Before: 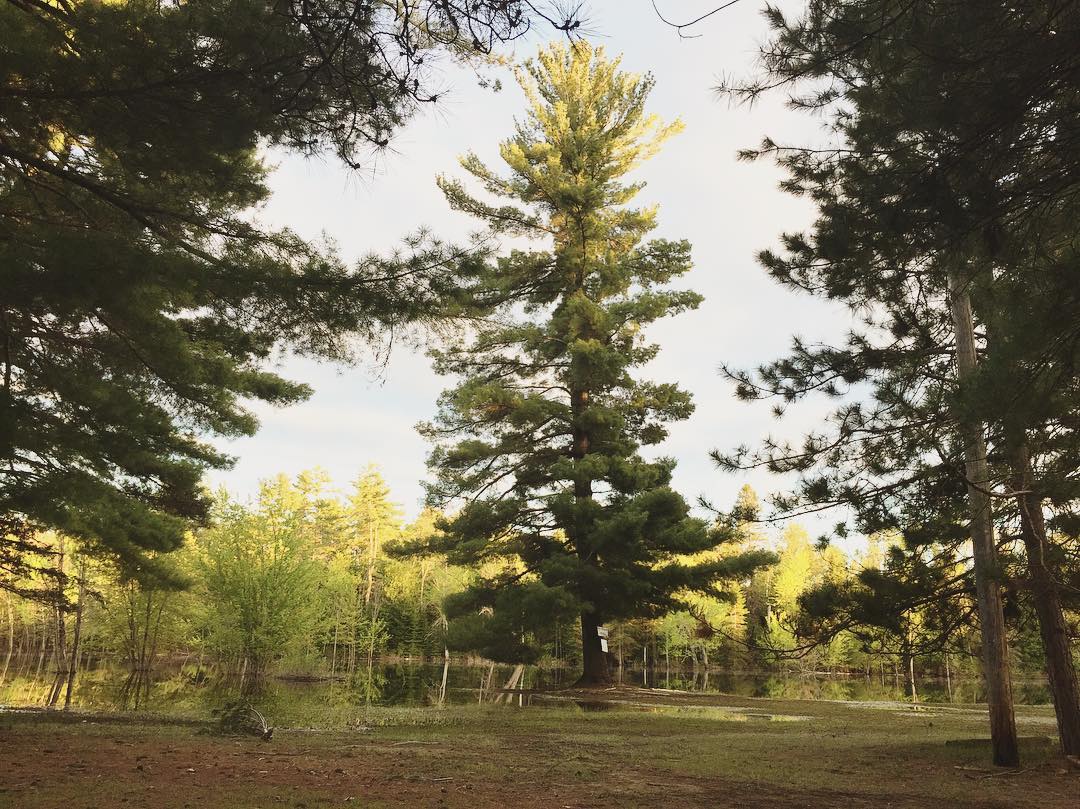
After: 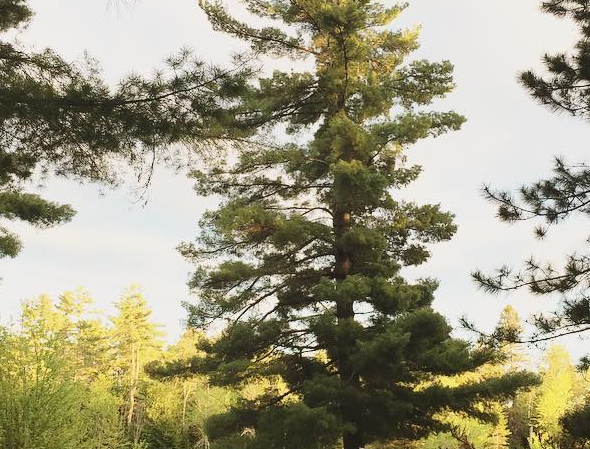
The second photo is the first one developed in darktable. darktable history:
crop and rotate: left 22.123%, top 22.138%, right 23.23%, bottom 22.348%
